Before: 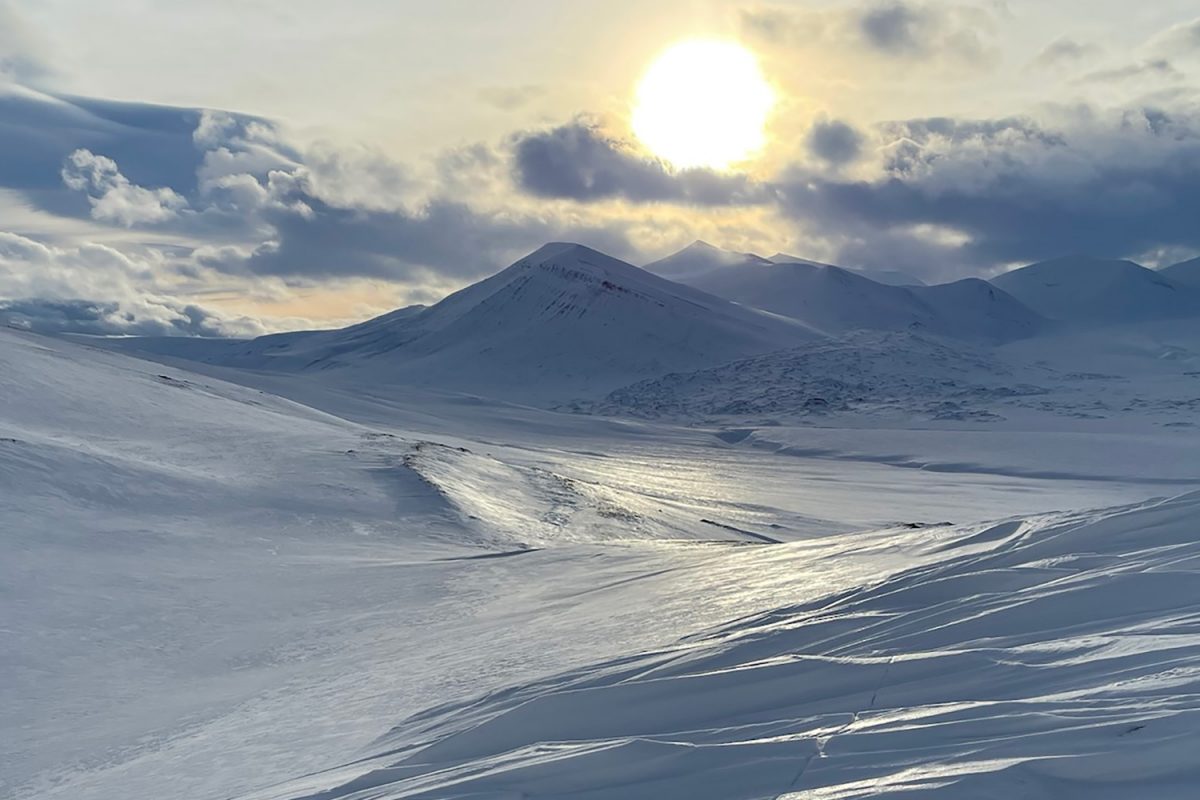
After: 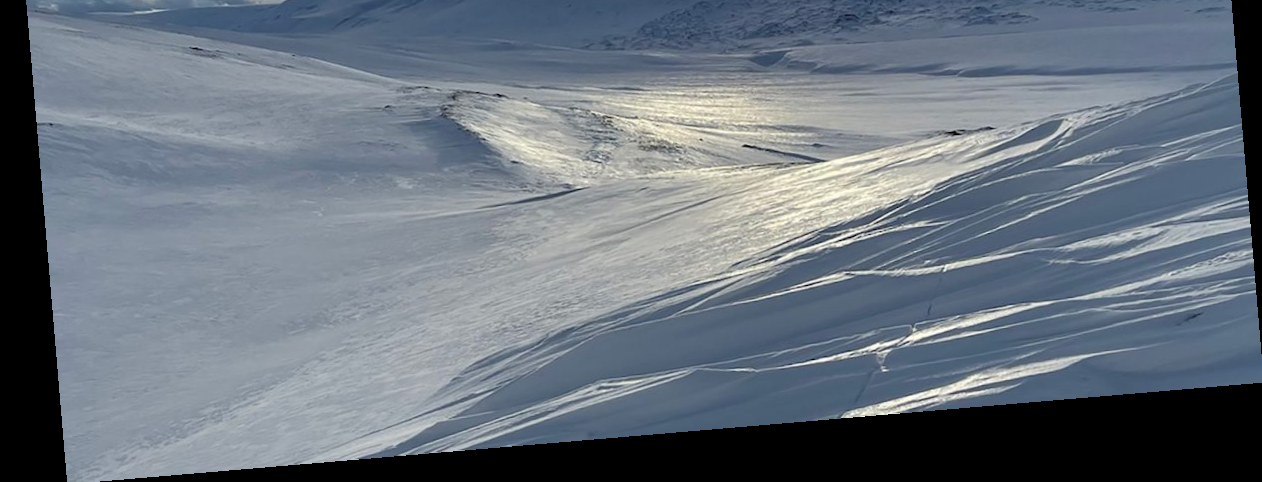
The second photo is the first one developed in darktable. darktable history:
rotate and perspective: rotation -4.86°, automatic cropping off
crop and rotate: top 46.237%
